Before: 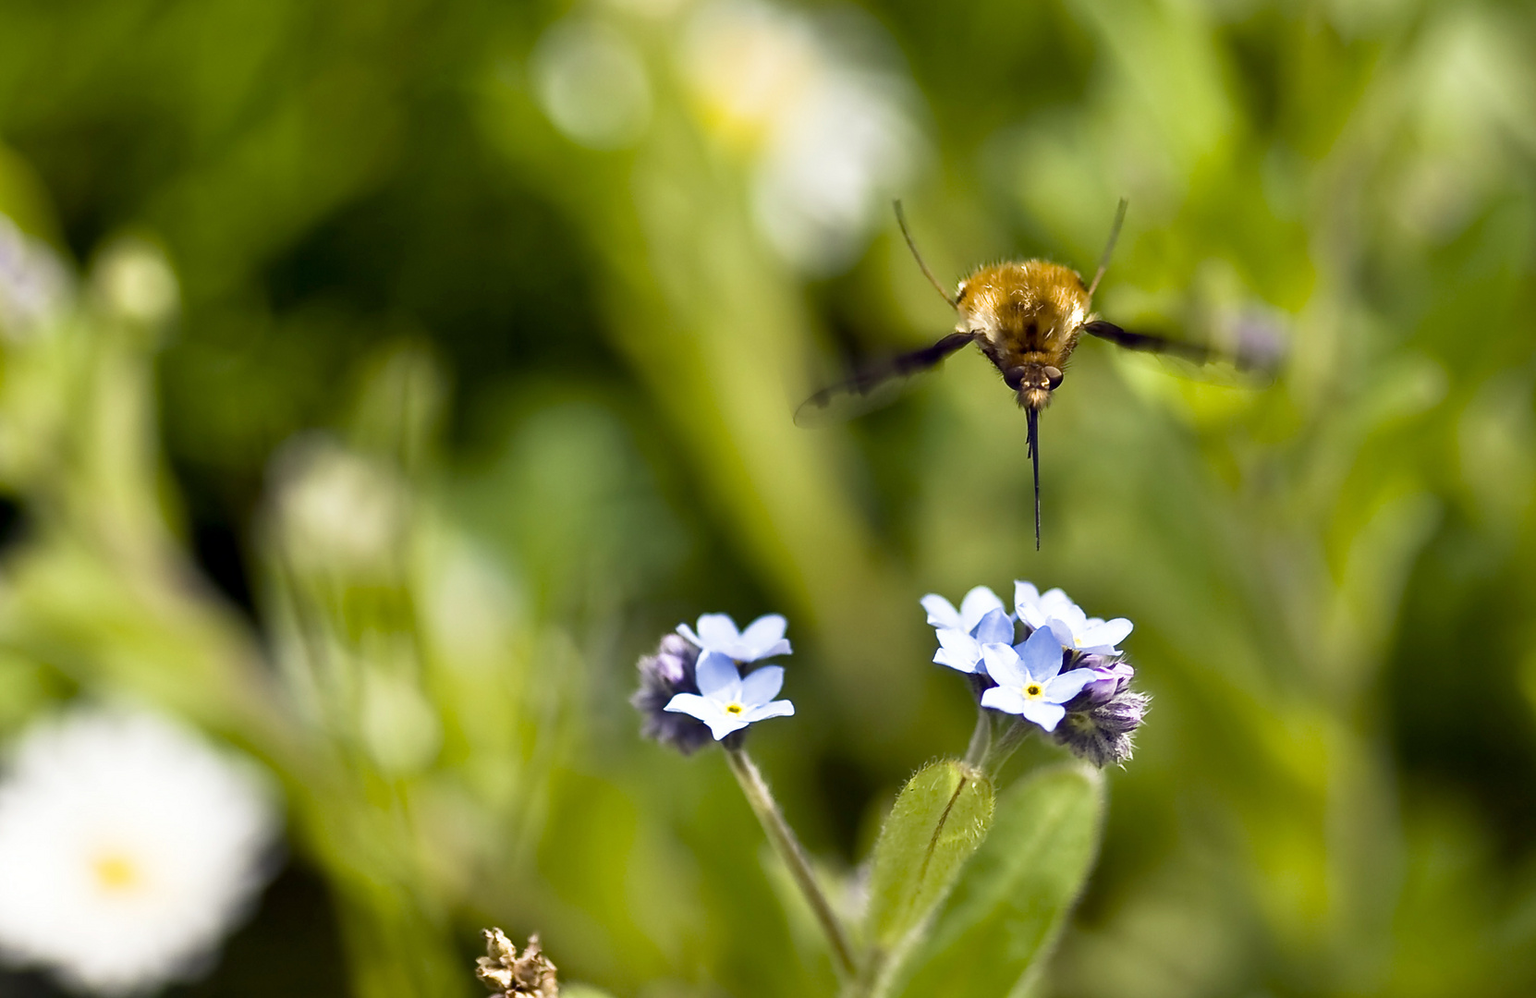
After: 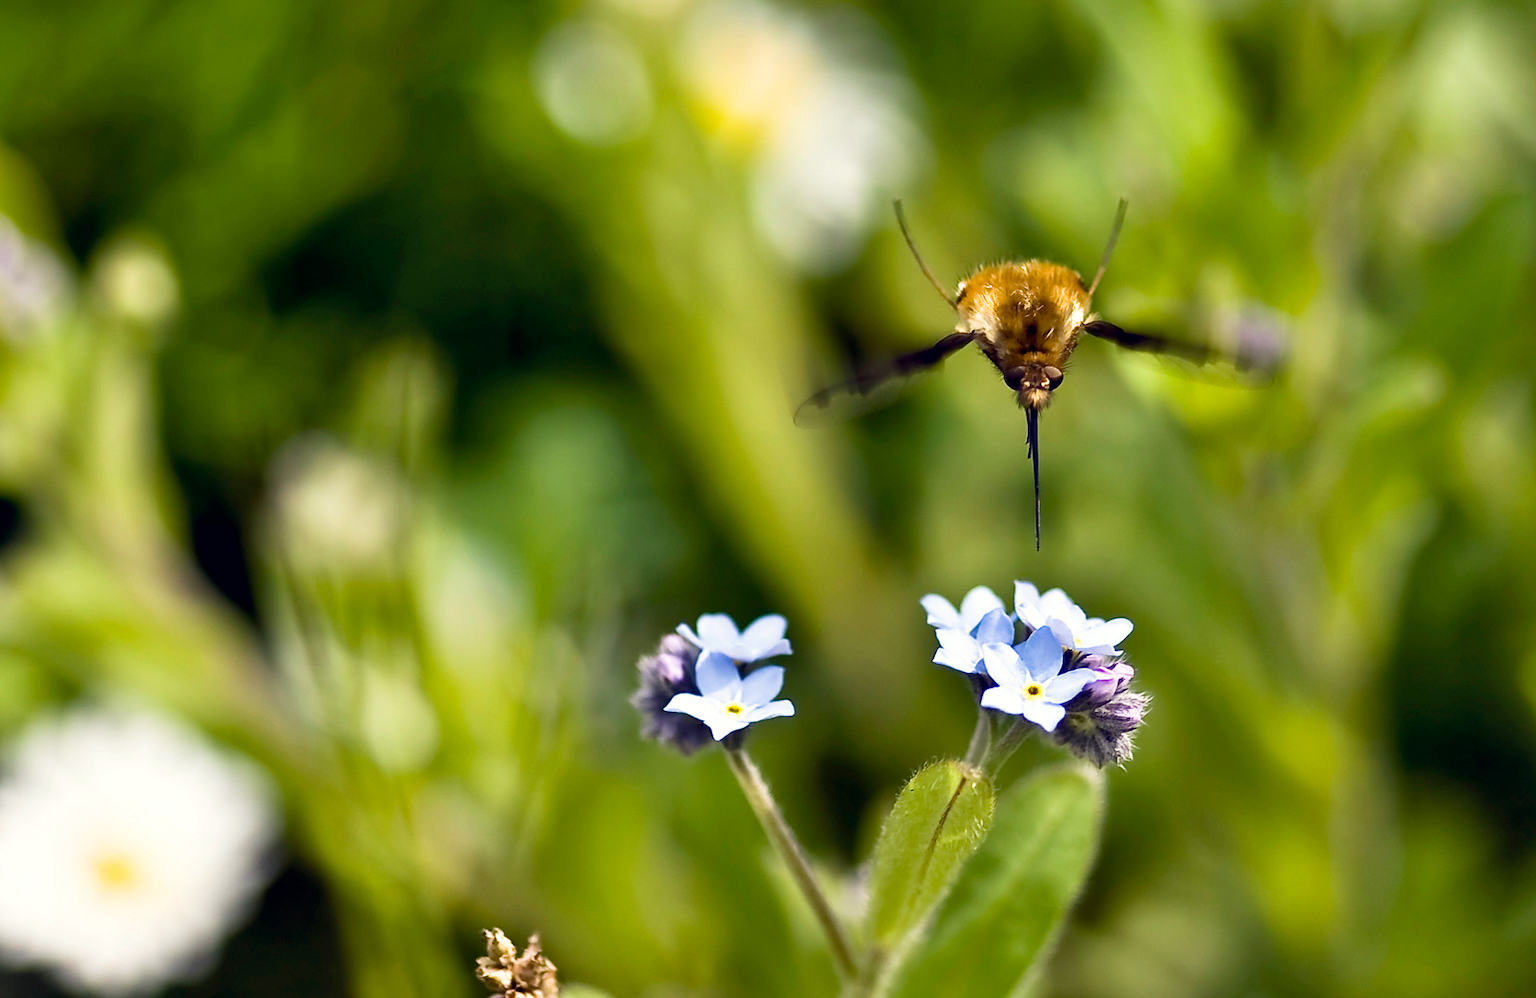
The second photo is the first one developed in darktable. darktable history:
color correction: highlights a* 0.207, highlights b* 2.7, shadows a* -0.874, shadows b* -4.78
local contrast: mode bilateral grid, contrast 20, coarseness 50, detail 120%, midtone range 0.2
